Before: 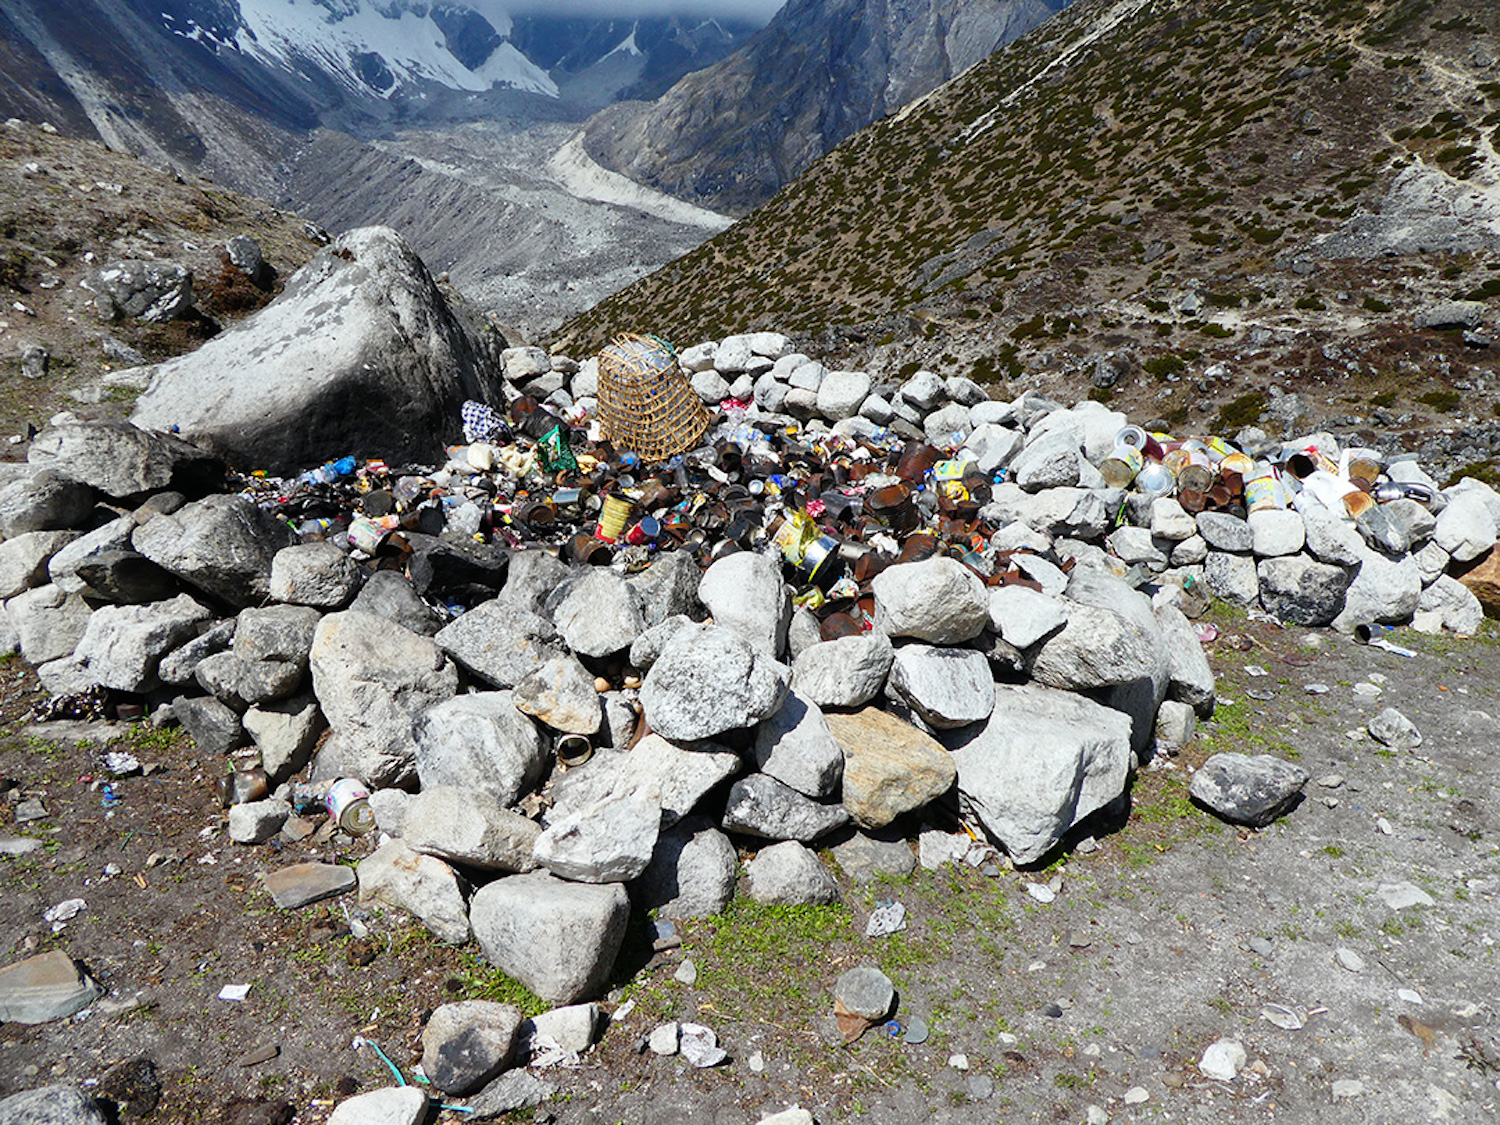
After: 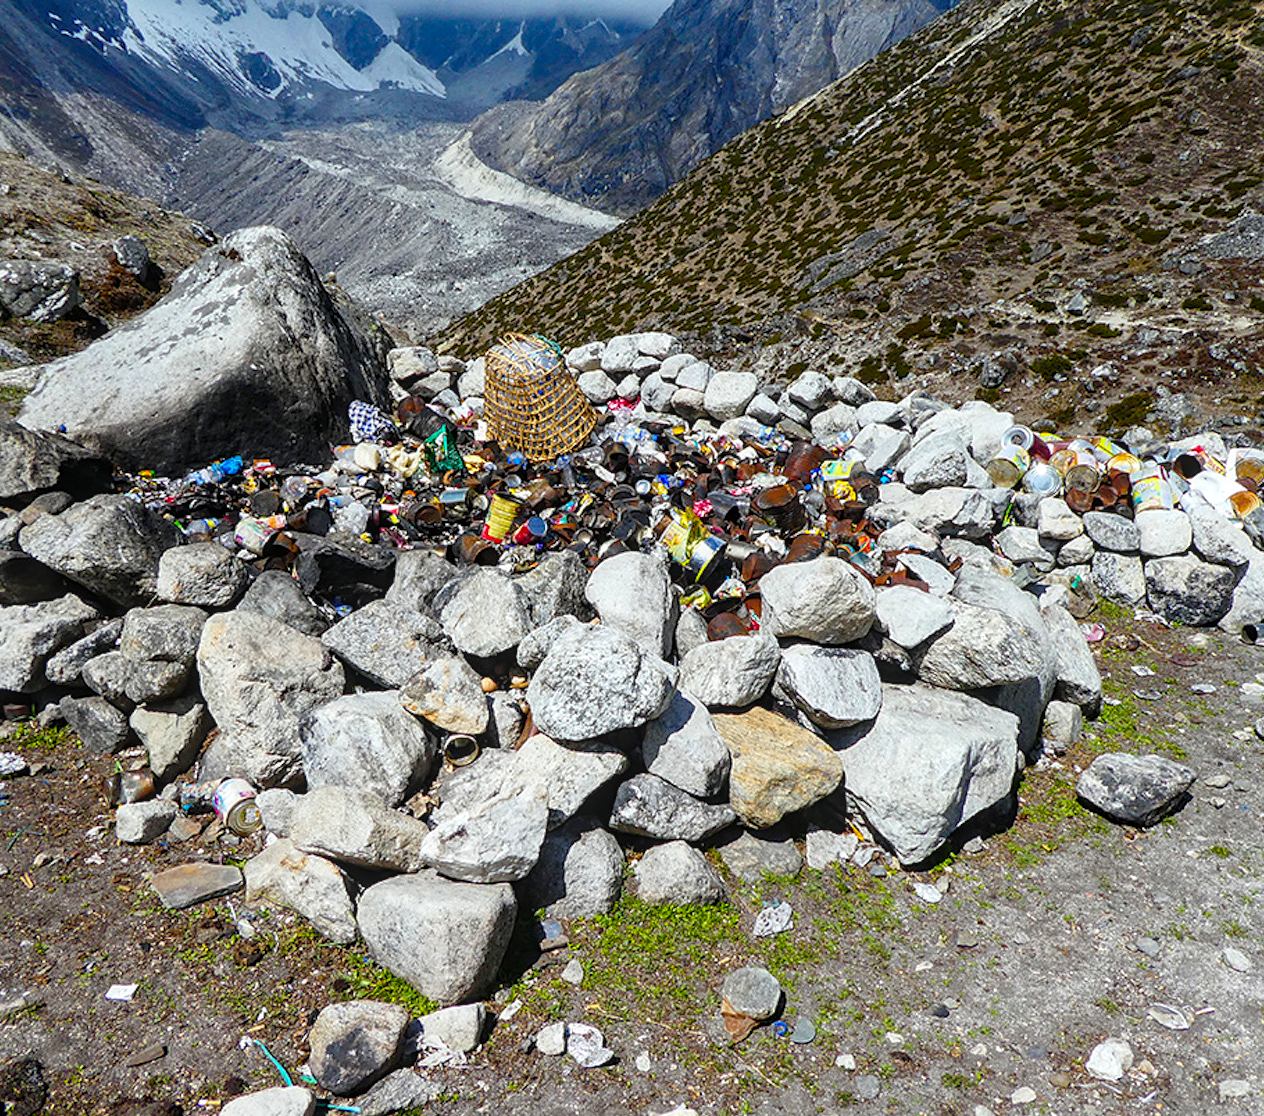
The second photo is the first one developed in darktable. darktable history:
local contrast: on, module defaults
crop: left 7.598%, right 7.873%
sharpen: amount 0.2
color balance rgb: linear chroma grading › global chroma 8.33%, perceptual saturation grading › global saturation 18.52%, global vibrance 7.87%
